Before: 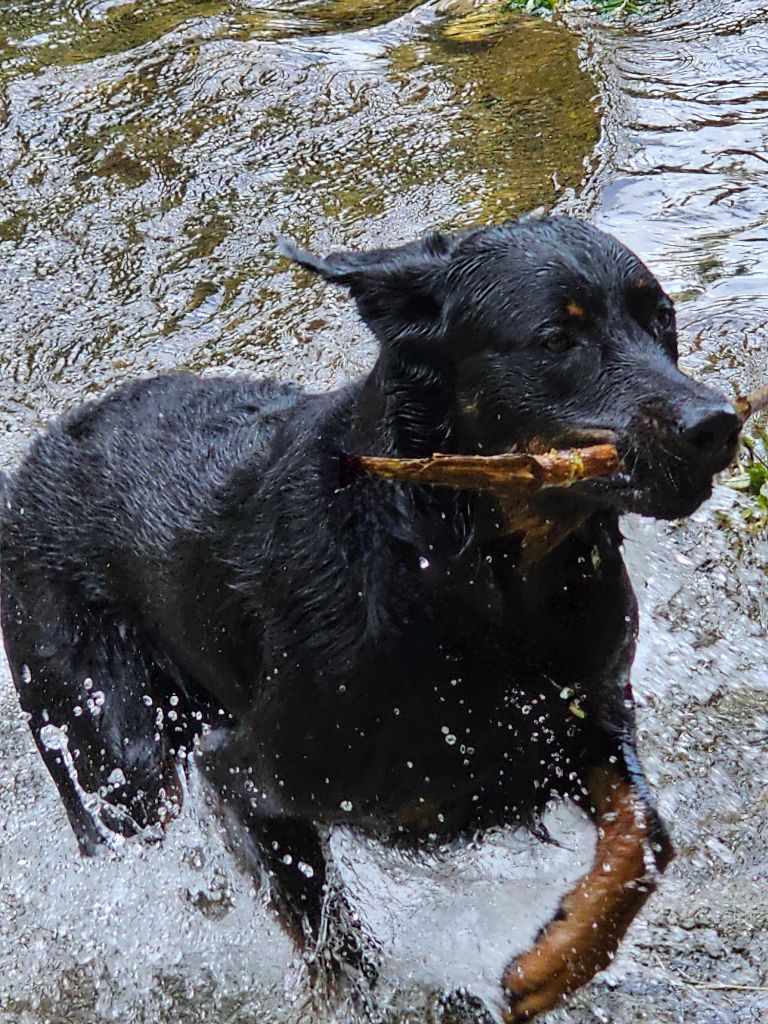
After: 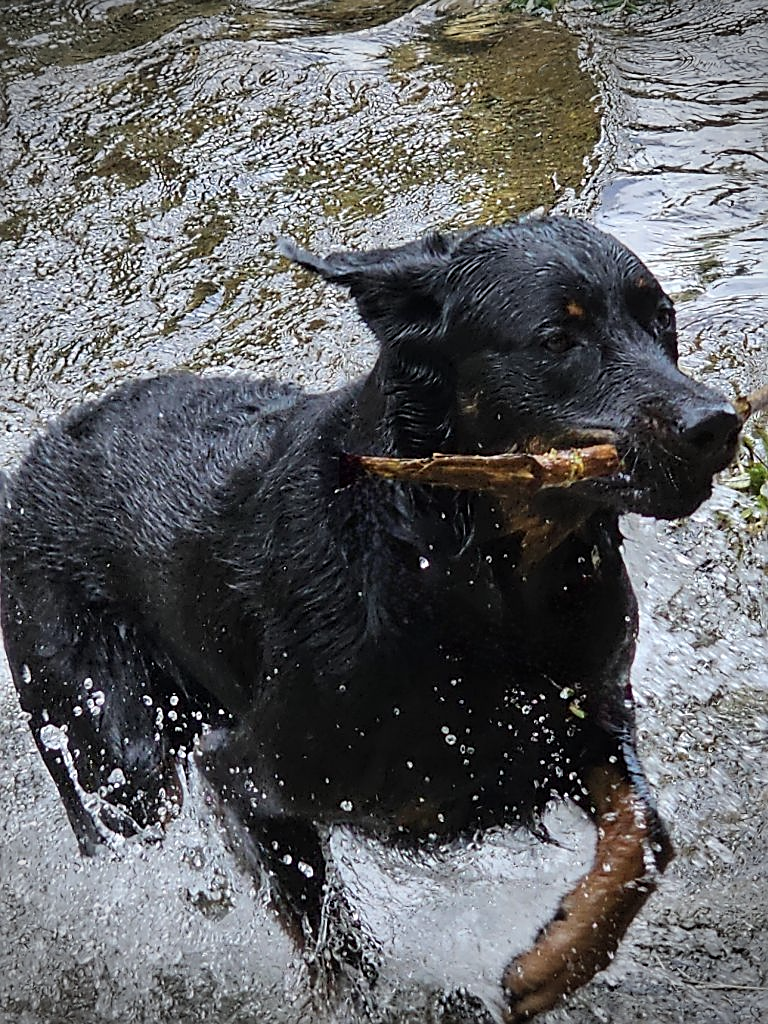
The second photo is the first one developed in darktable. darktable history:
color correction: highlights b* -0.001, saturation 0.797
vignetting: fall-off start 71.78%, brightness -0.575, dithering 16-bit output
sharpen: on, module defaults
